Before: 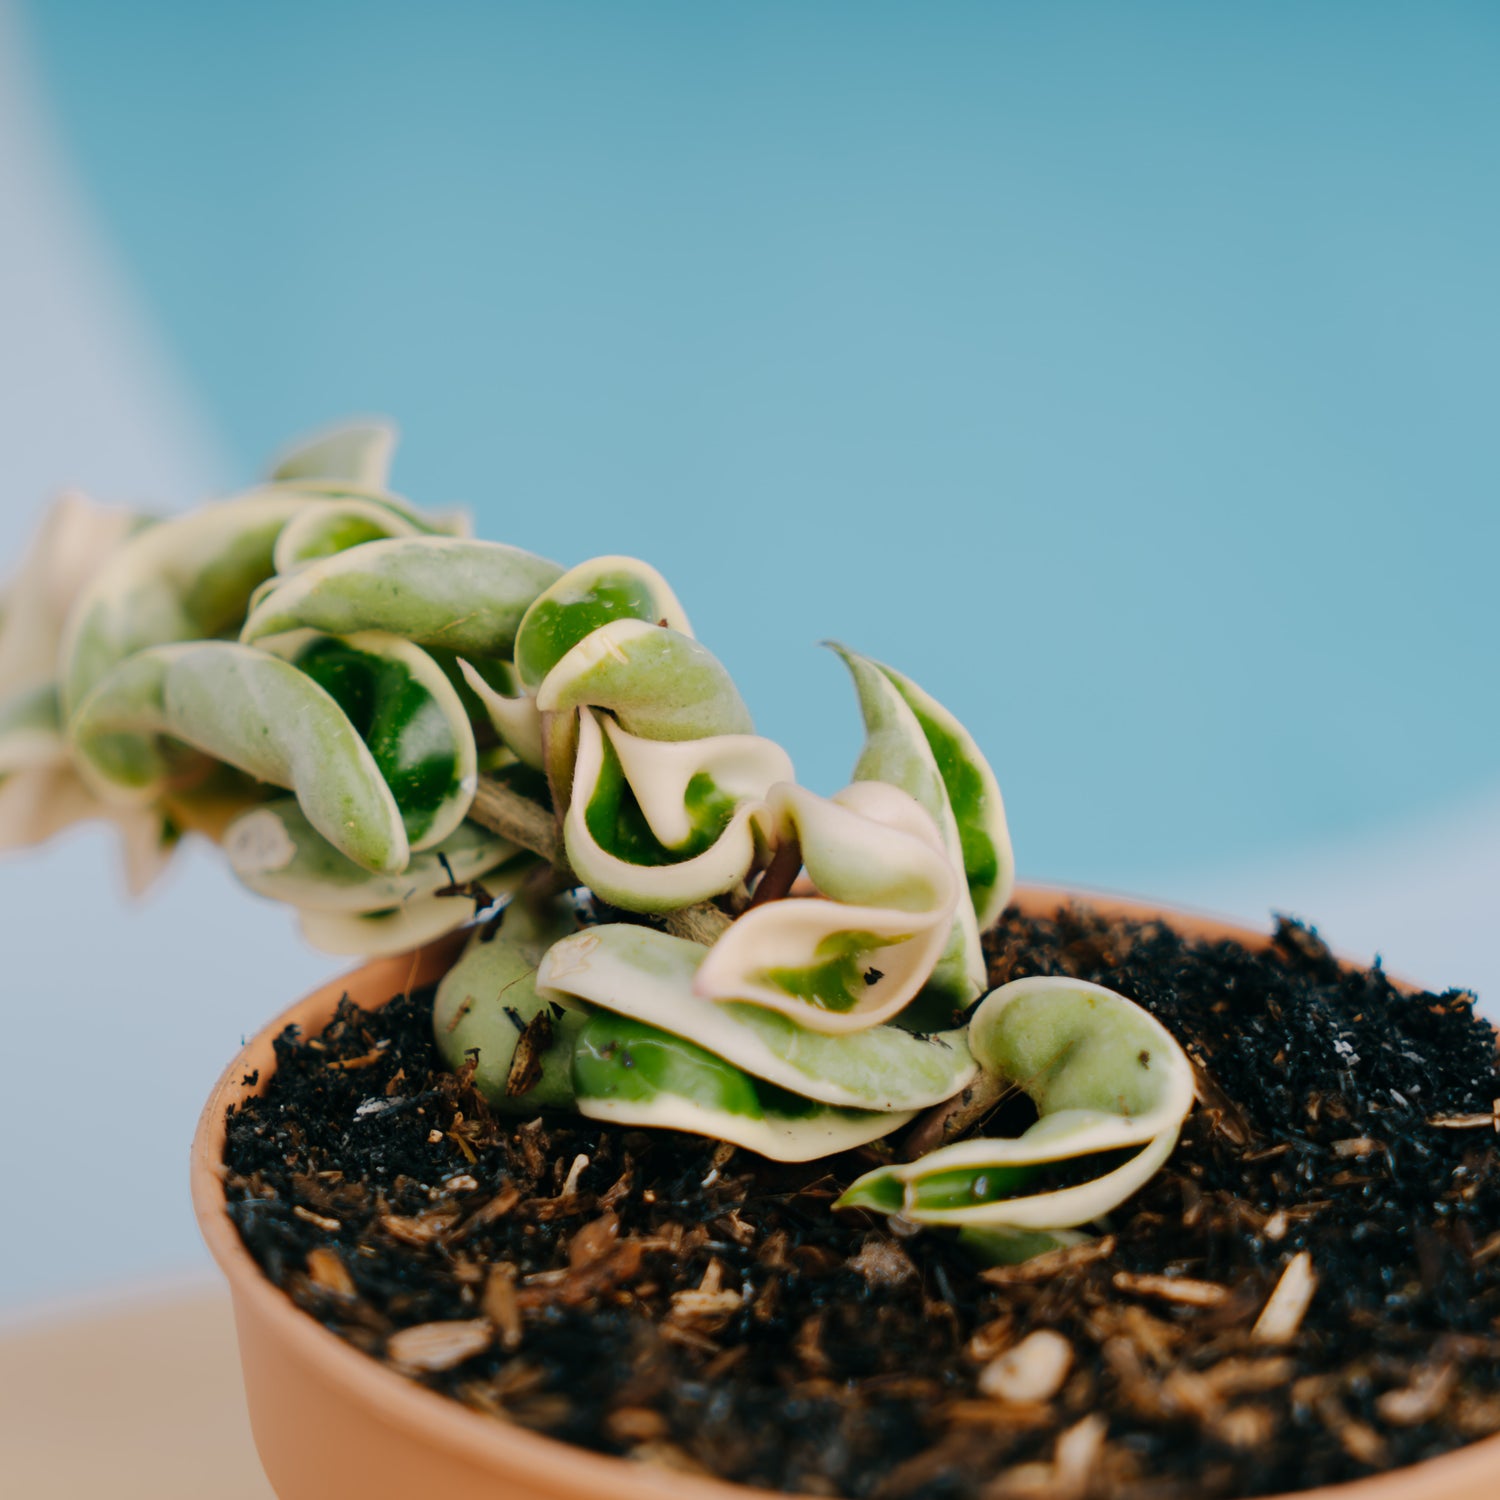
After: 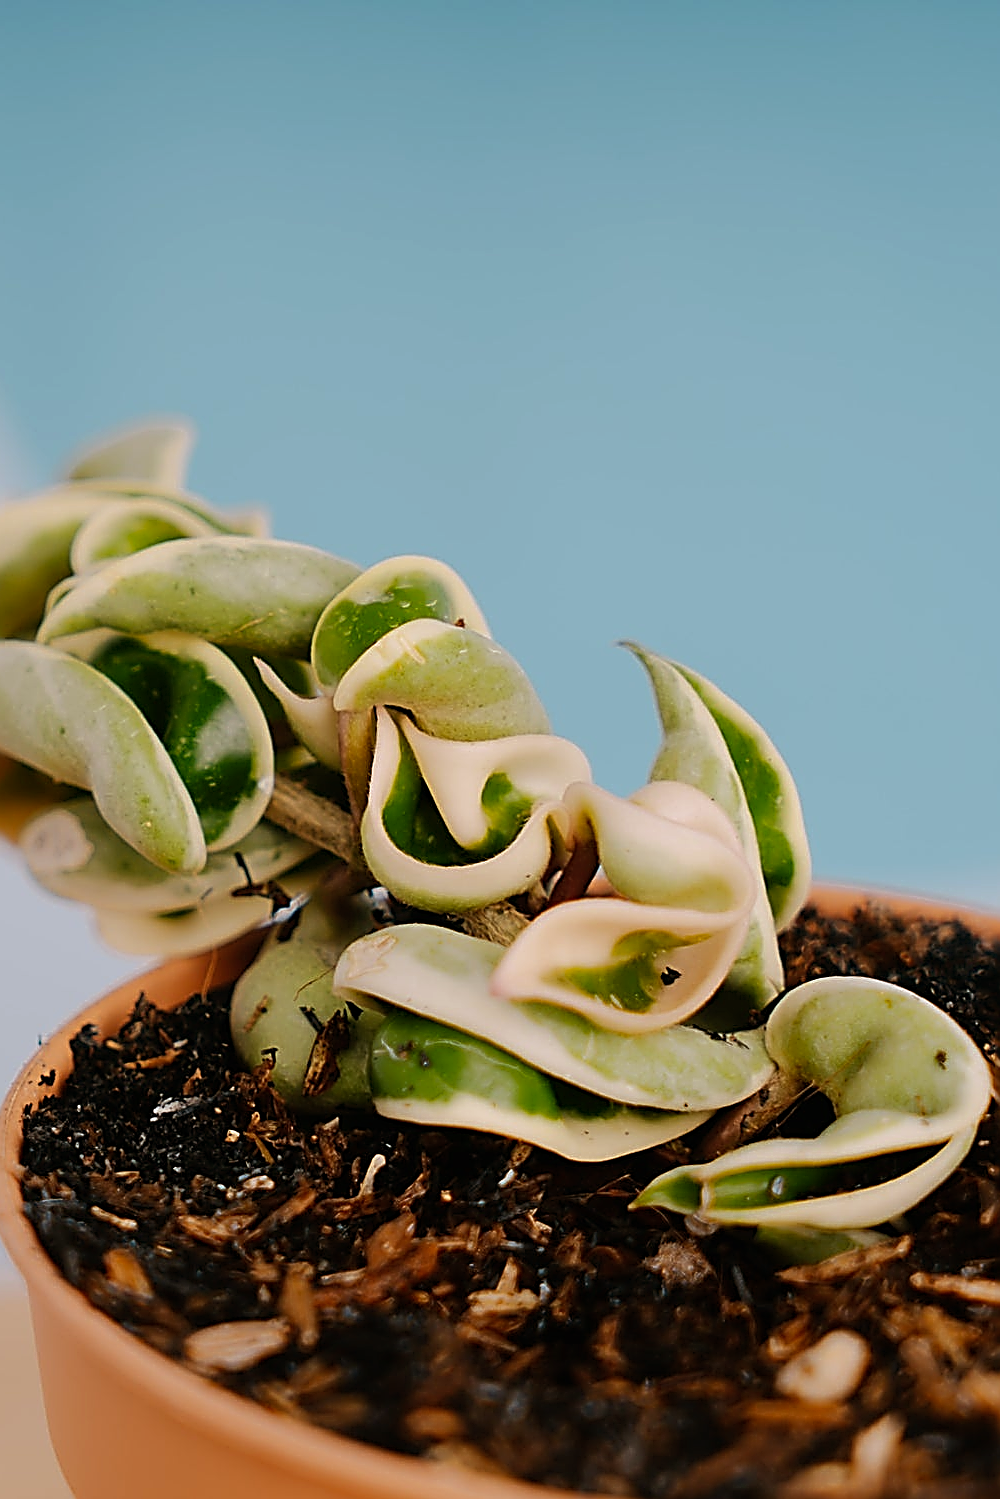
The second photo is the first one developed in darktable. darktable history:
crop and rotate: left 13.537%, right 19.796%
rgb levels: mode RGB, independent channels, levels [[0, 0.5, 1], [0, 0.521, 1], [0, 0.536, 1]]
sharpen: amount 2
